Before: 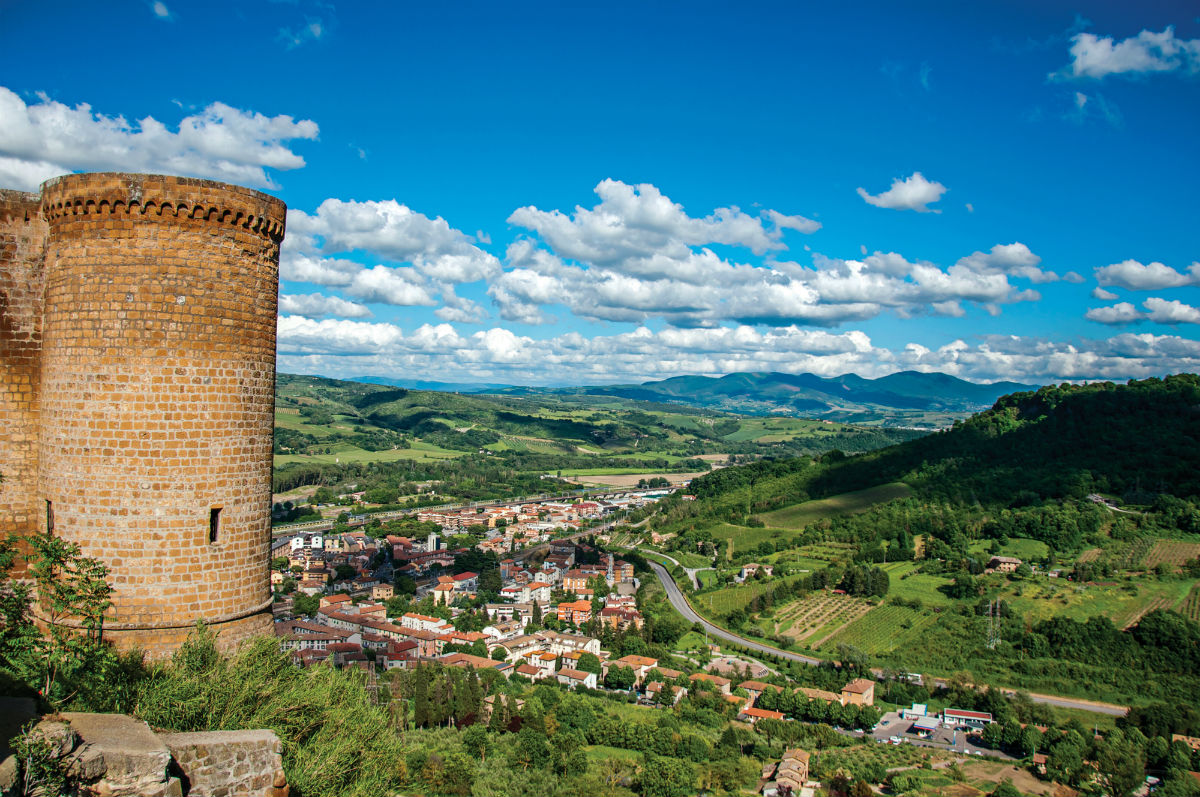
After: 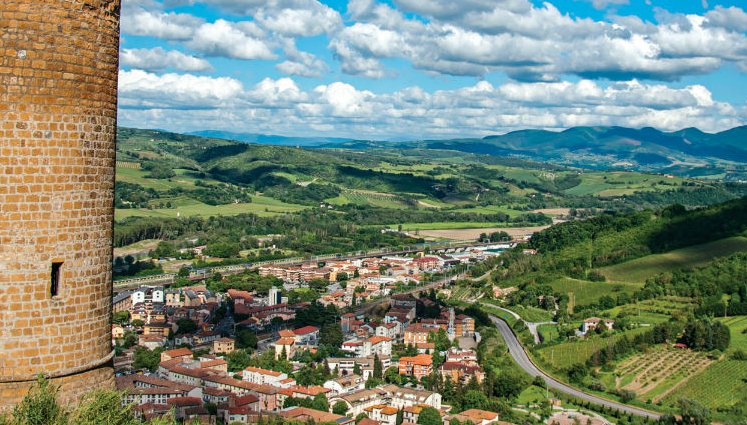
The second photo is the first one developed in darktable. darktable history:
crop: left 13.294%, top 30.944%, right 24.444%, bottom 15.614%
